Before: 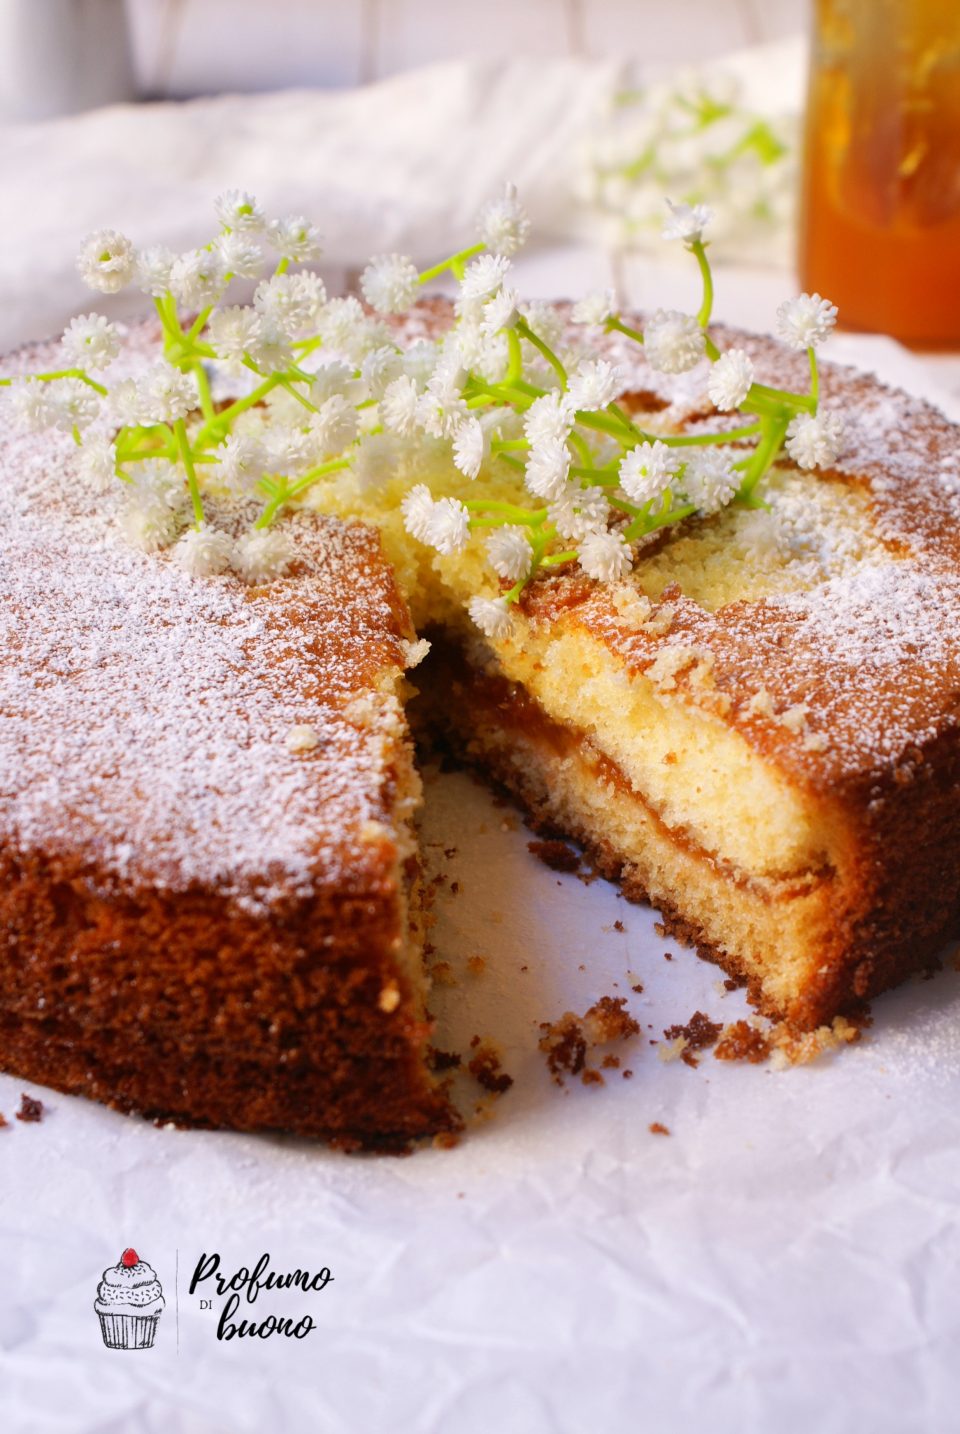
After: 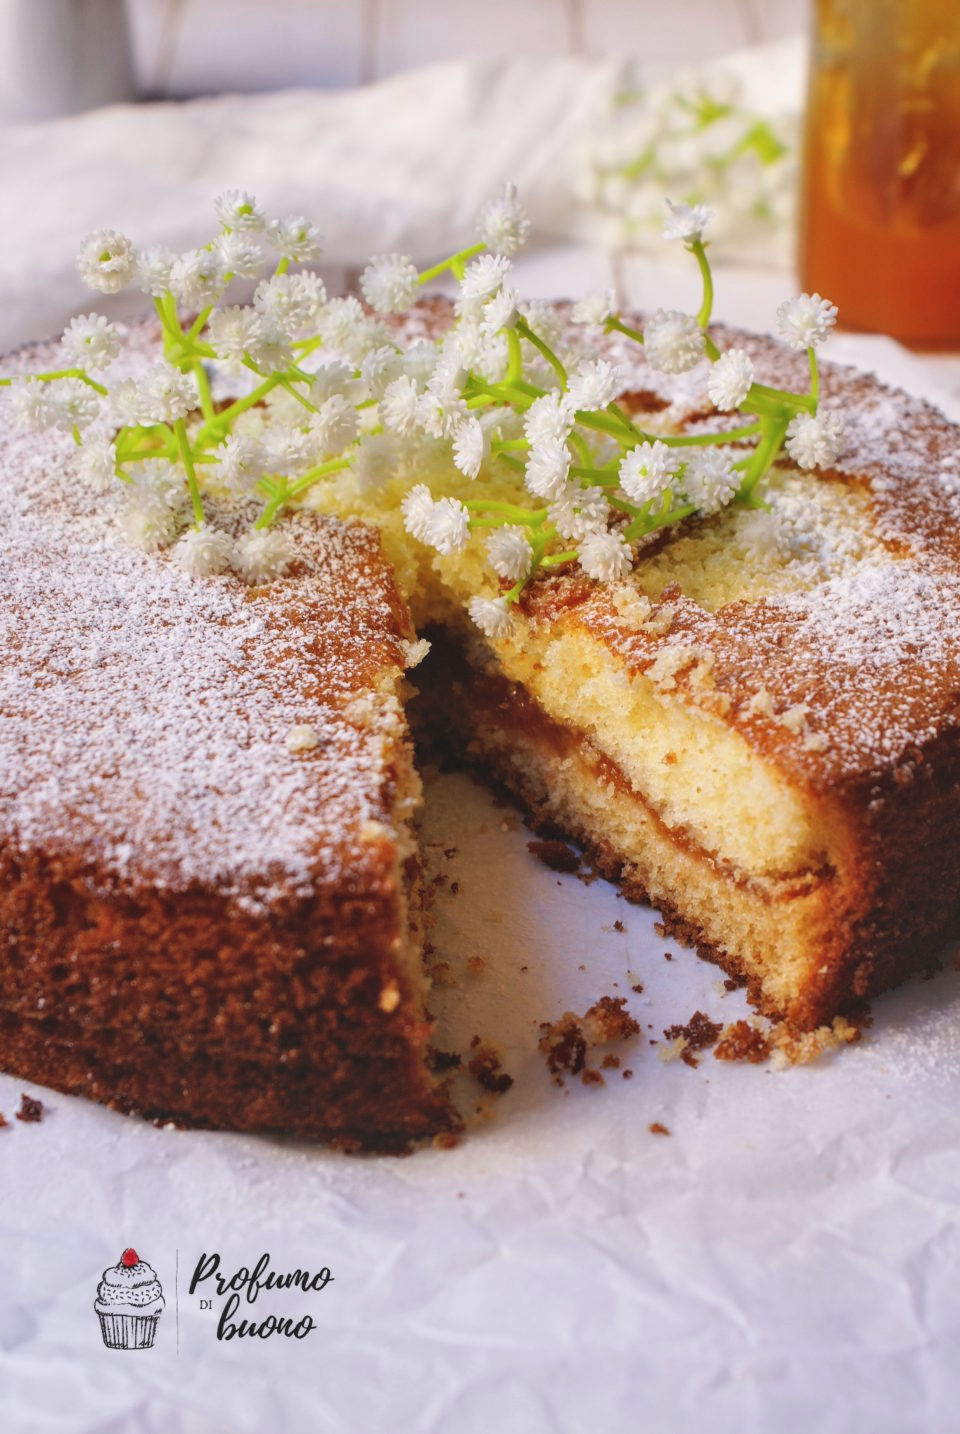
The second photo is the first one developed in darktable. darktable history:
exposure: black level correction -0.014, exposure -0.193 EV, compensate highlight preservation false
local contrast: on, module defaults
